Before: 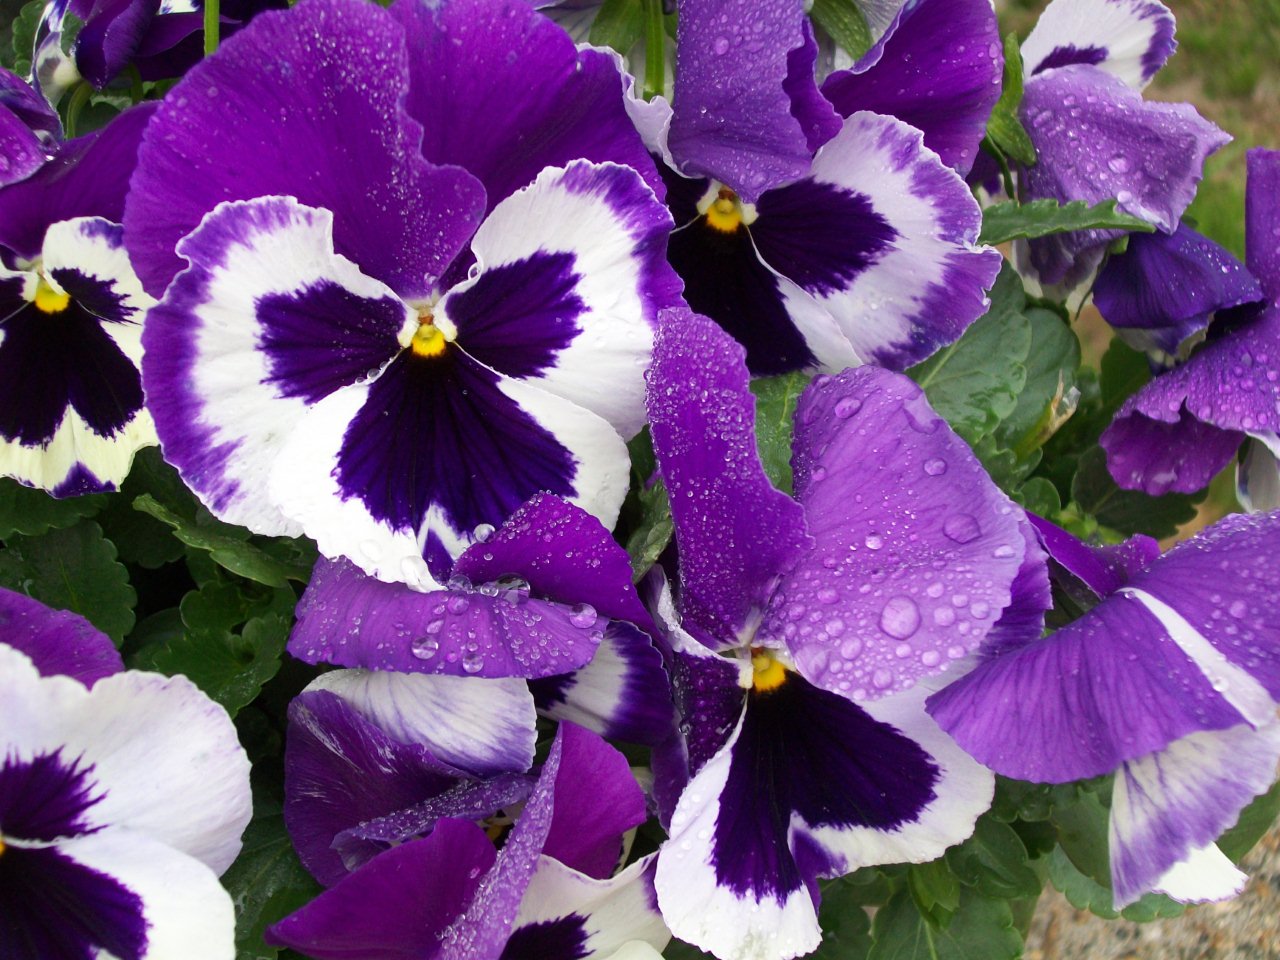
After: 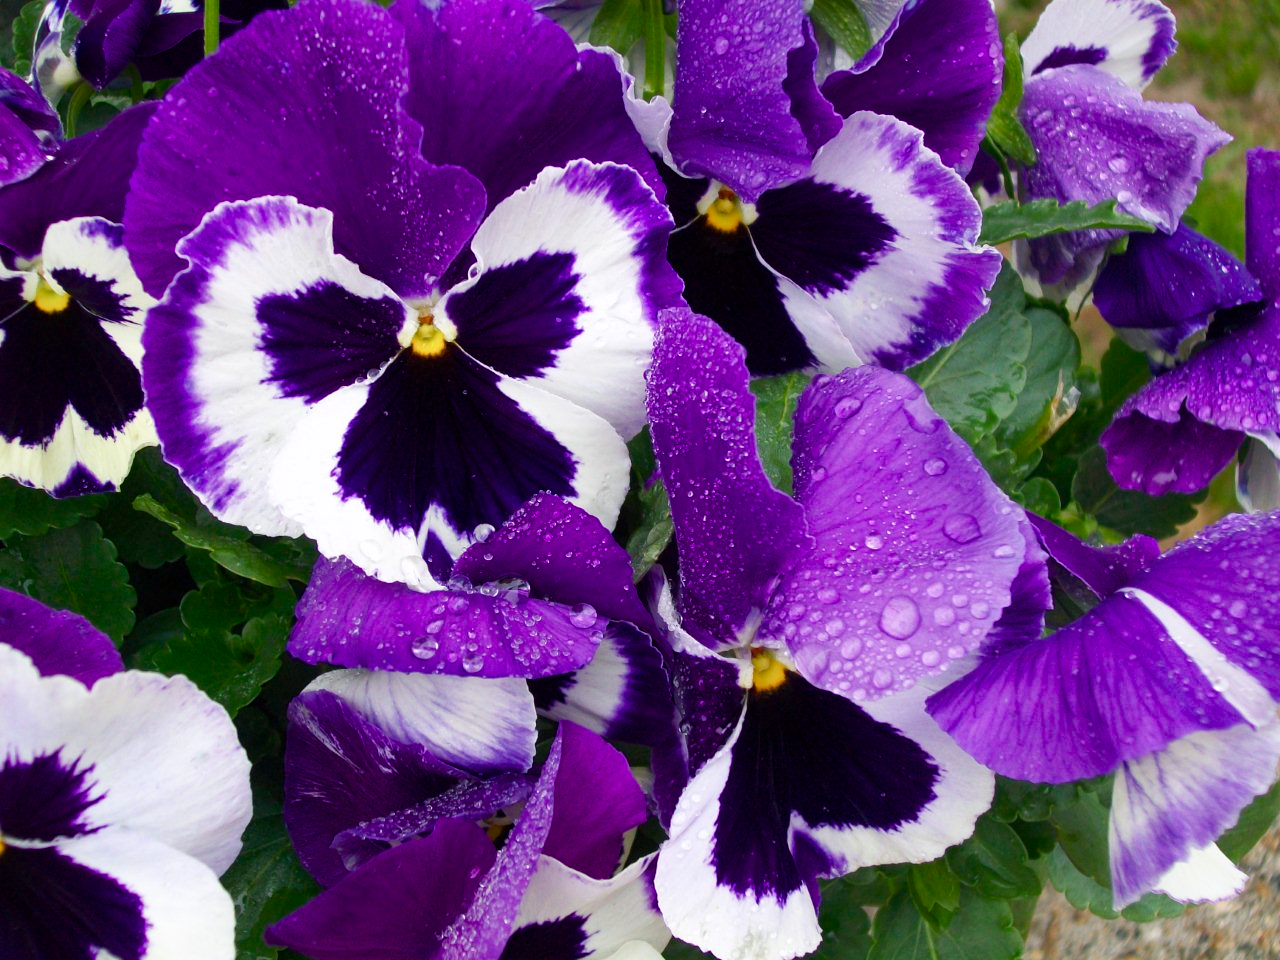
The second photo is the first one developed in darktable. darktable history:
color balance rgb: power › chroma 1.012%, power › hue 257.17°, linear chroma grading › shadows -3.516%, linear chroma grading › highlights -3.353%, perceptual saturation grading › global saturation 20%, perceptual saturation grading › highlights -25.054%, perceptual saturation grading › shadows 50.131%
